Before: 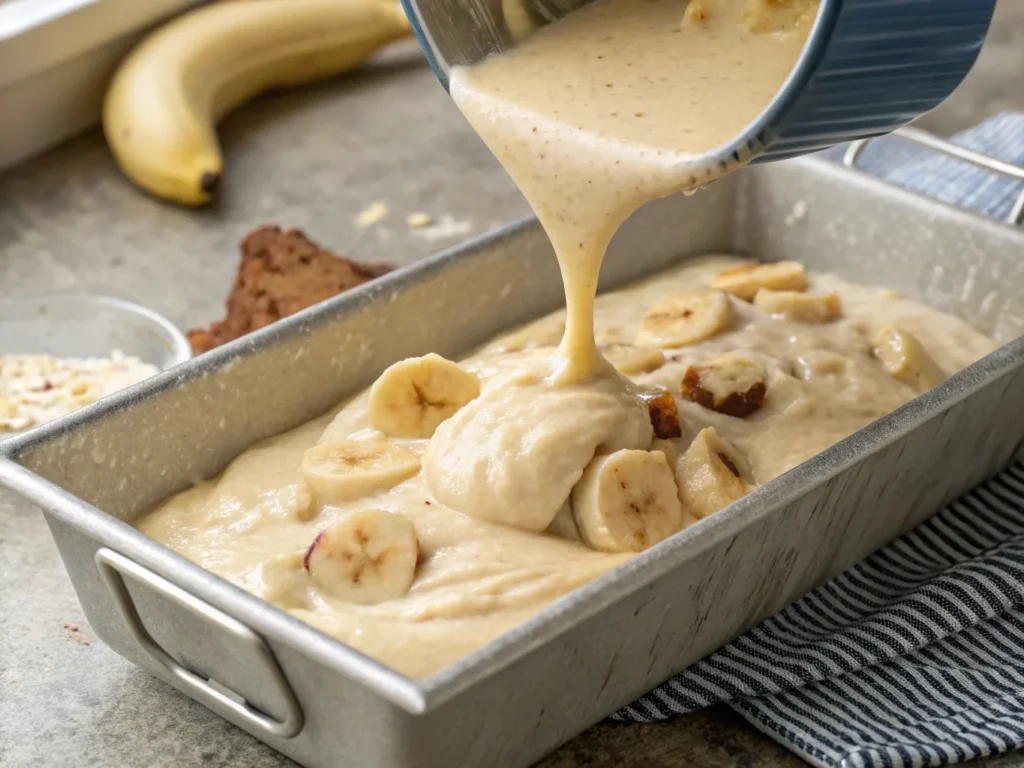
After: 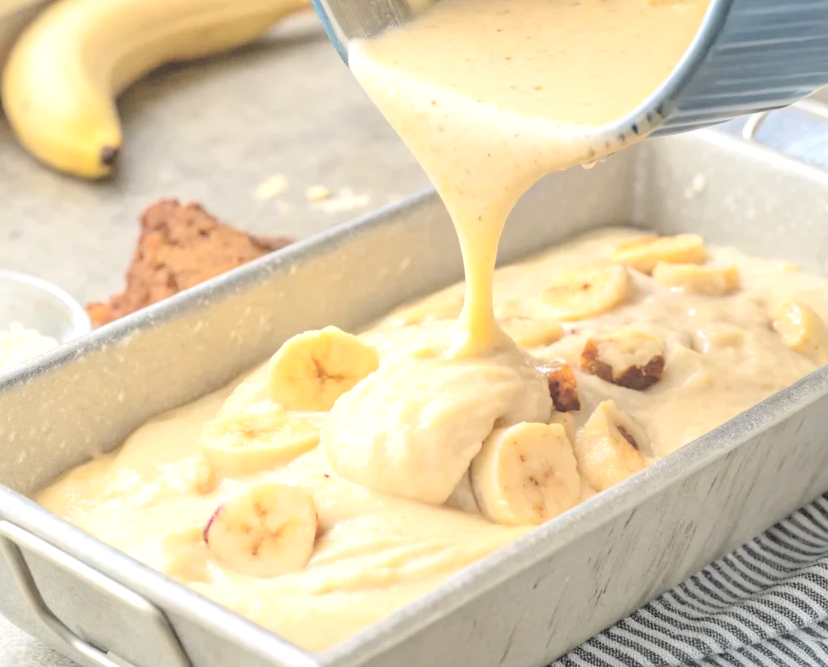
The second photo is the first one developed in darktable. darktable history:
contrast brightness saturation: brightness 0.998
color zones: curves: ch0 [(0, 0.5) (0.143, 0.52) (0.286, 0.5) (0.429, 0.5) (0.571, 0.5) (0.714, 0.5) (0.857, 0.5) (1, 0.5)]; ch1 [(0, 0.489) (0.155, 0.45) (0.286, 0.466) (0.429, 0.5) (0.571, 0.5) (0.714, 0.5) (0.857, 0.5) (1, 0.489)]
shadows and highlights: shadows 48.15, highlights -42.4, soften with gaussian
exposure: black level correction 0, exposure 0.498 EV, compensate exposure bias true, compensate highlight preservation false
crop: left 9.937%, top 3.561%, right 9.168%, bottom 9.462%
